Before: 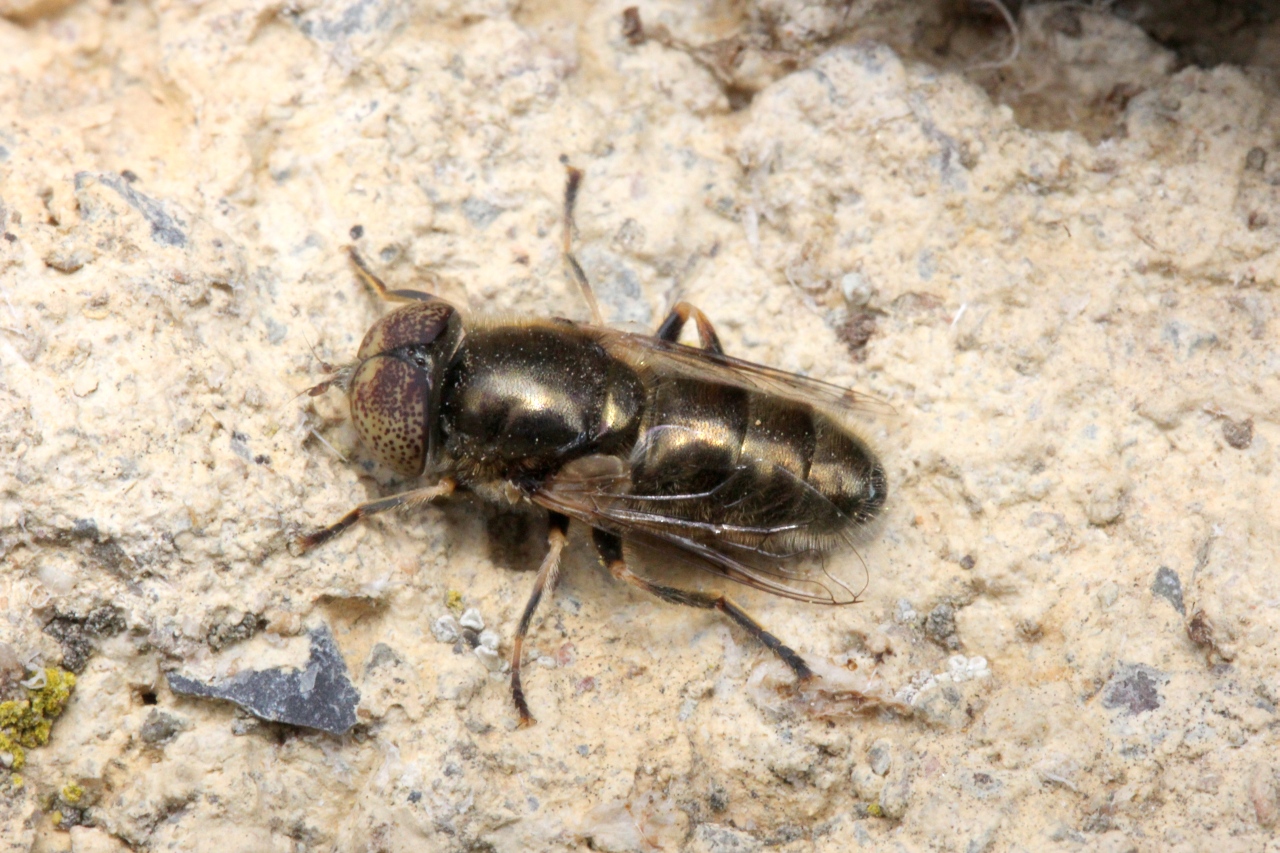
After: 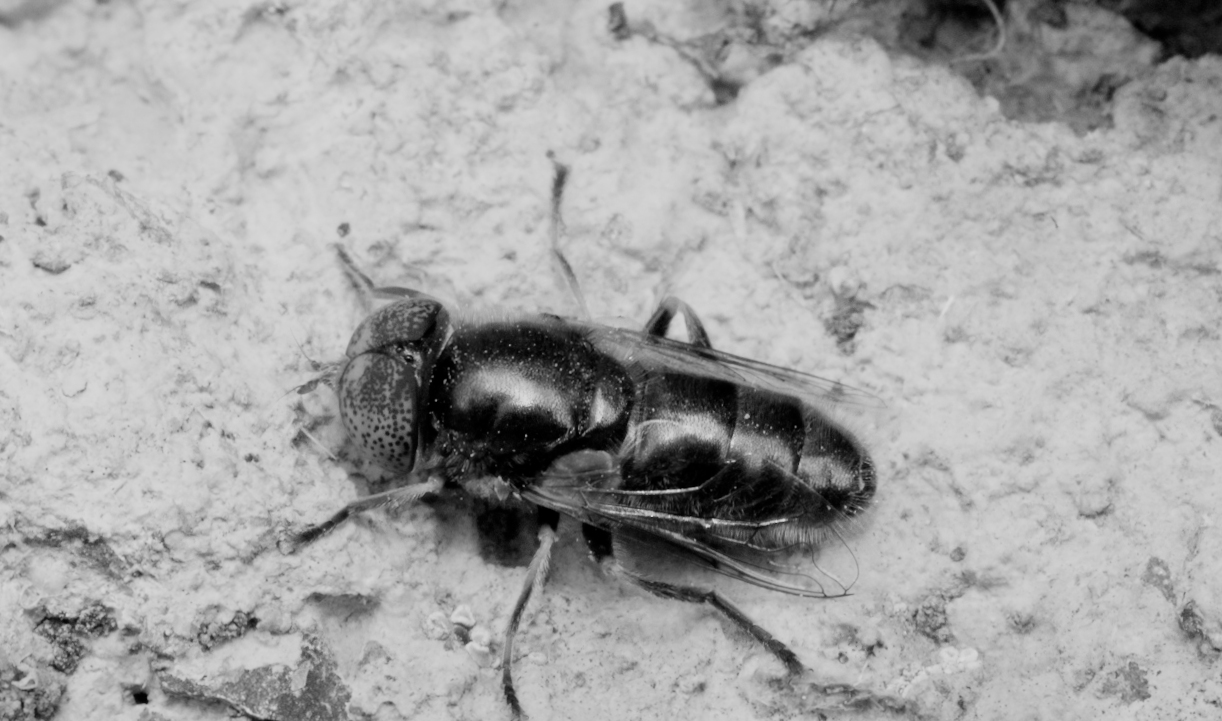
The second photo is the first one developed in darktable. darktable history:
crop and rotate: angle 0.52°, left 0.233%, right 2.927%, bottom 14.282%
color zones: curves: ch0 [(0, 0.613) (0.01, 0.613) (0.245, 0.448) (0.498, 0.529) (0.642, 0.665) (0.879, 0.777) (0.99, 0.613)]; ch1 [(0, 0) (0.143, 0) (0.286, 0) (0.429, 0) (0.571, 0) (0.714, 0) (0.857, 0)]
filmic rgb: middle gray luminance 29.02%, black relative exposure -10.36 EV, white relative exposure 5.49 EV, target black luminance 0%, hardness 3.96, latitude 1.44%, contrast 1.126, highlights saturation mix 4.17%, shadows ↔ highlights balance 15.97%
